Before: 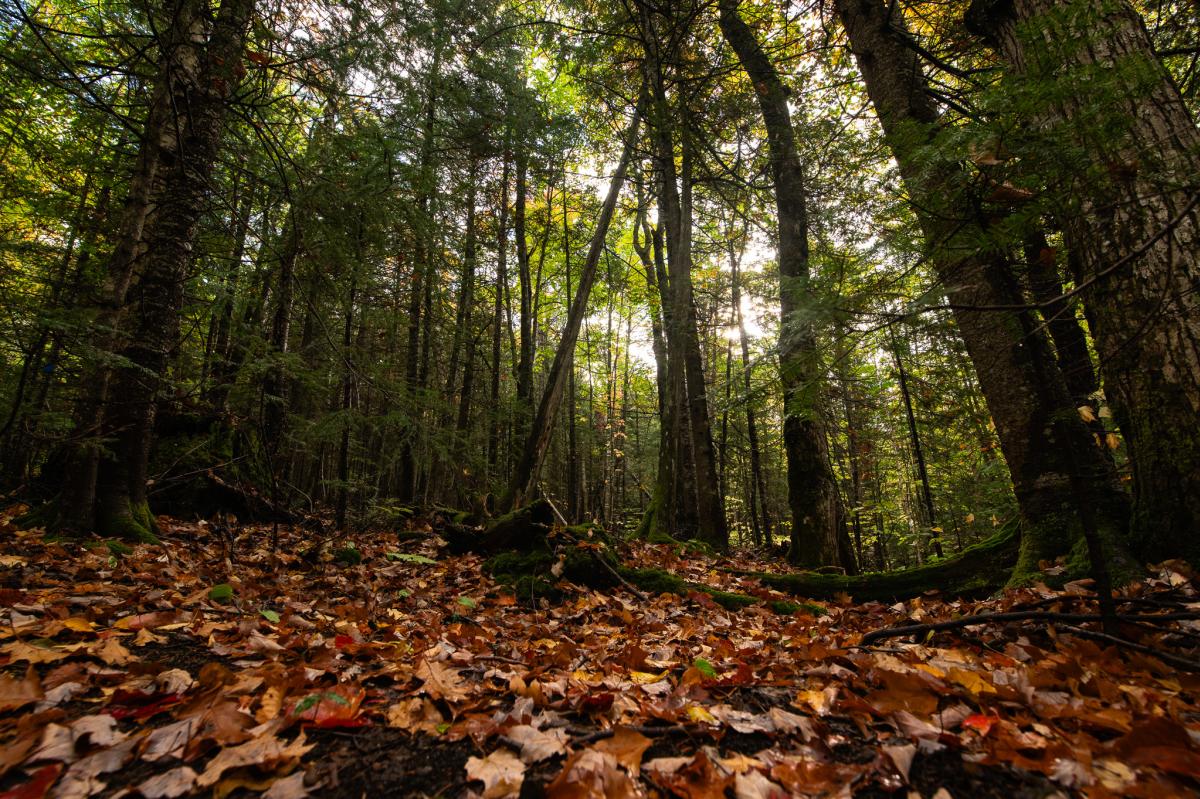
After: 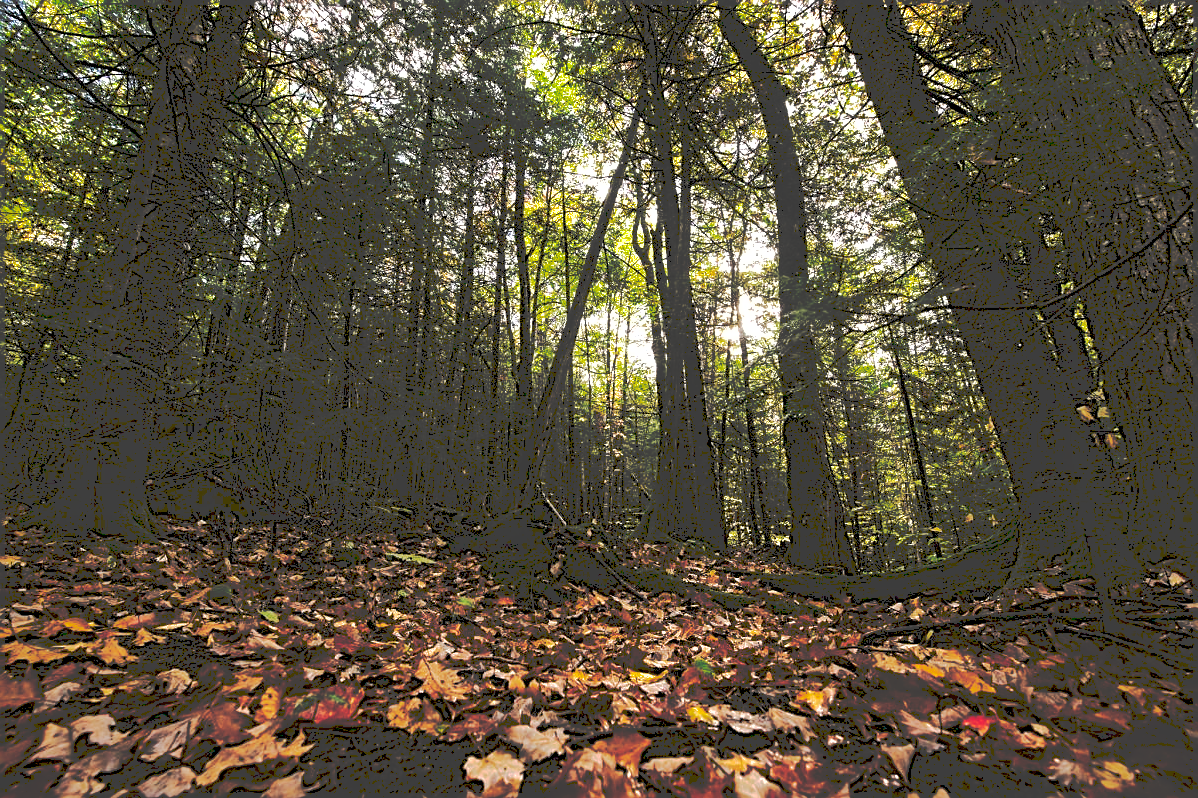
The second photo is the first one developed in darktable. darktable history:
tone equalizer: -8 EV -0.752 EV, -7 EV -0.707 EV, -6 EV -0.582 EV, -5 EV -0.363 EV, -3 EV 0.393 EV, -2 EV 0.6 EV, -1 EV 0.686 EV, +0 EV 0.736 EV
crop and rotate: left 0.166%, bottom 0.006%
shadows and highlights: shadows 39.45, highlights -59.72
levels: levels [0.116, 0.574, 1]
sharpen: on, module defaults
tone curve: curves: ch0 [(0, 0) (0.003, 0.331) (0.011, 0.333) (0.025, 0.333) (0.044, 0.334) (0.069, 0.335) (0.1, 0.338) (0.136, 0.342) (0.177, 0.347) (0.224, 0.352) (0.277, 0.359) (0.335, 0.39) (0.399, 0.434) (0.468, 0.509) (0.543, 0.615) (0.623, 0.731) (0.709, 0.814) (0.801, 0.88) (0.898, 0.921) (1, 1)], preserve colors none
